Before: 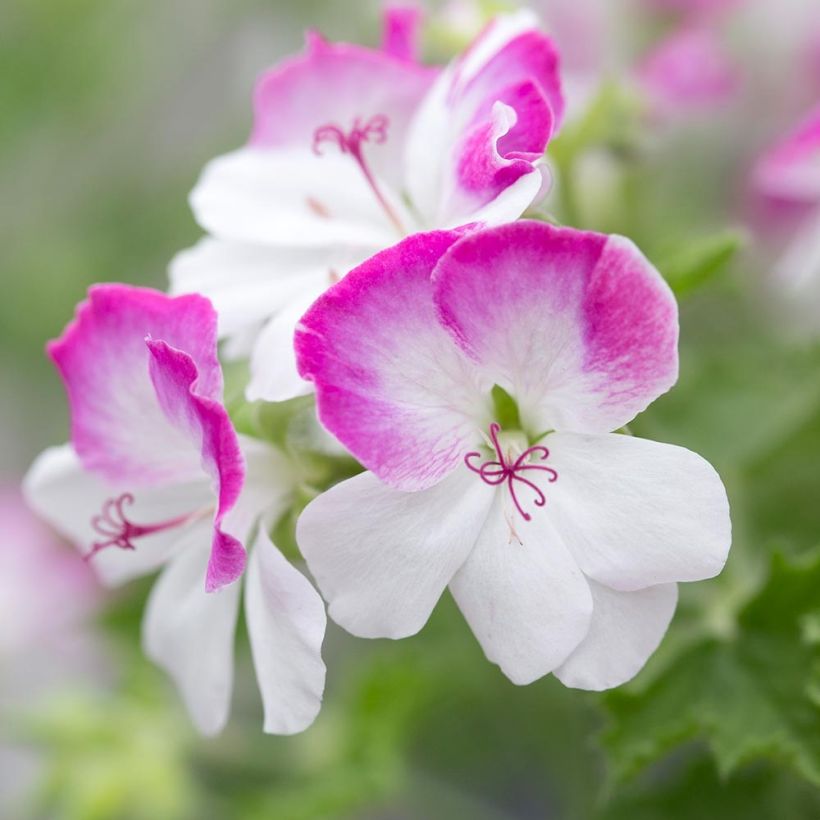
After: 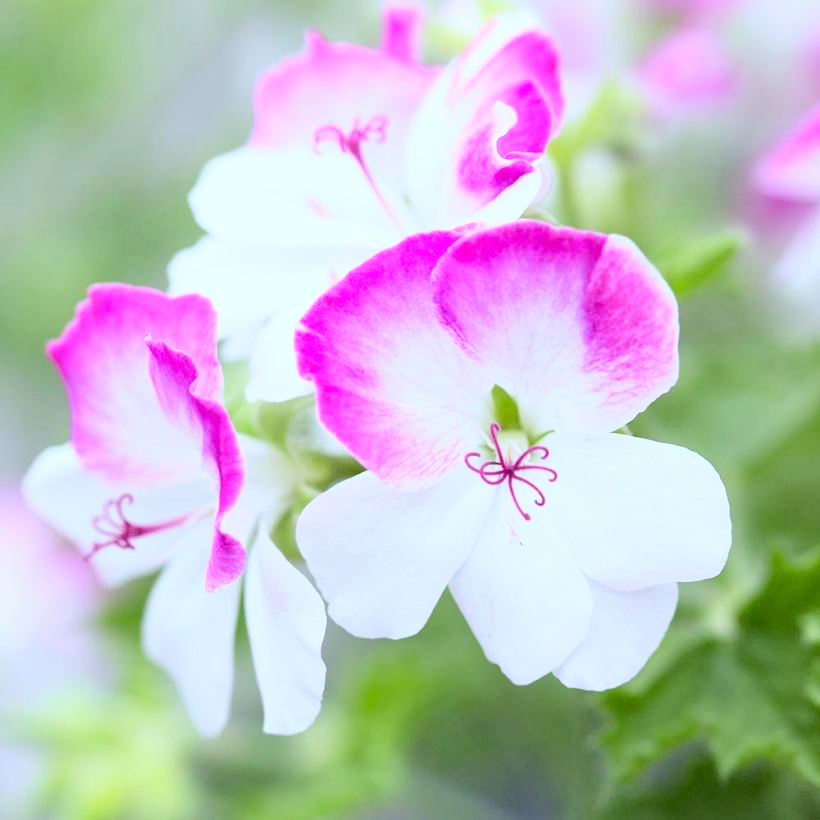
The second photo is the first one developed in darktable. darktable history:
white balance: red 0.924, blue 1.095
base curve: curves: ch0 [(0, 0) (0.028, 0.03) (0.121, 0.232) (0.46, 0.748) (0.859, 0.968) (1, 1)]
